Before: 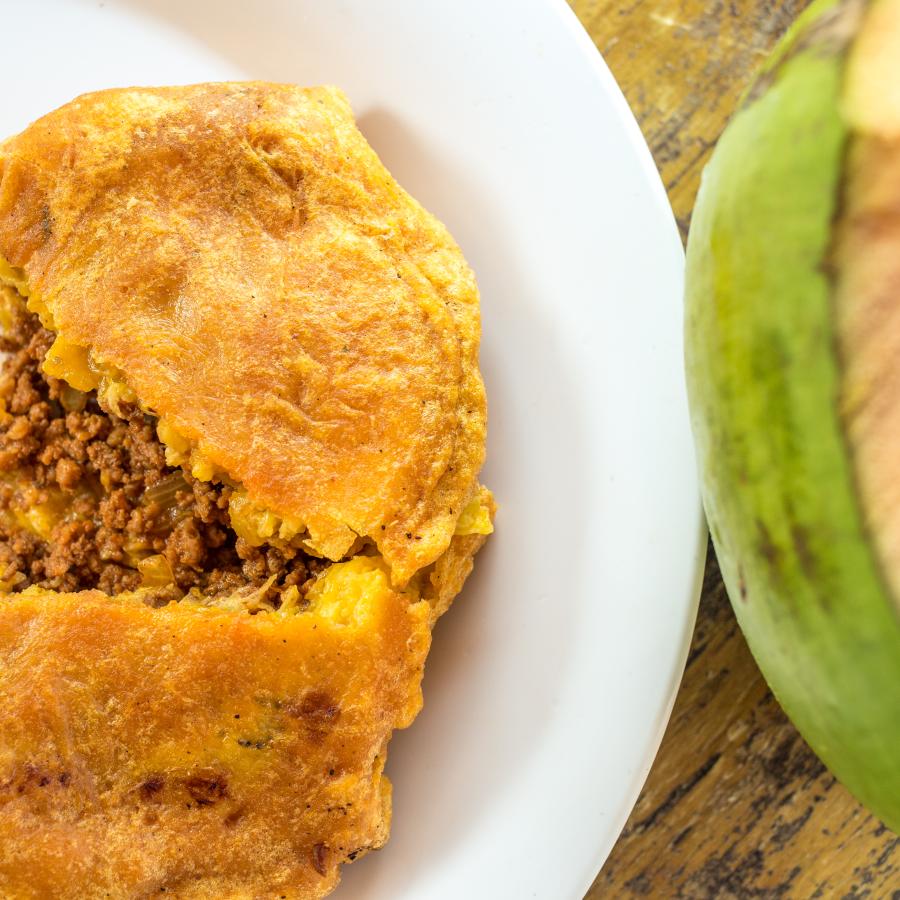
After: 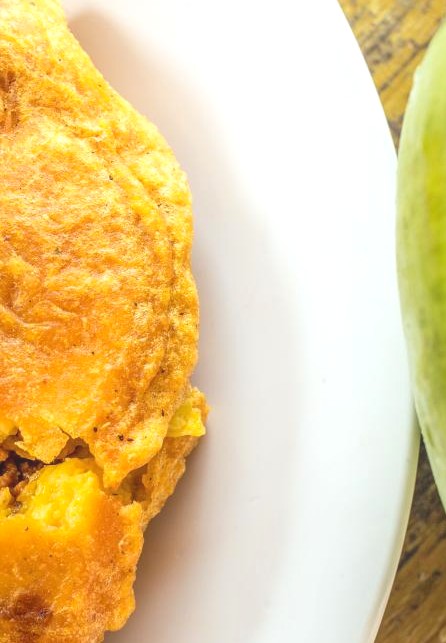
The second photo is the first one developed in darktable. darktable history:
crop: left 32.014%, top 10.974%, right 18.4%, bottom 17.521%
local contrast: highlights 46%, shadows 6%, detail 100%
exposure: exposure 0.197 EV, compensate highlight preservation false
